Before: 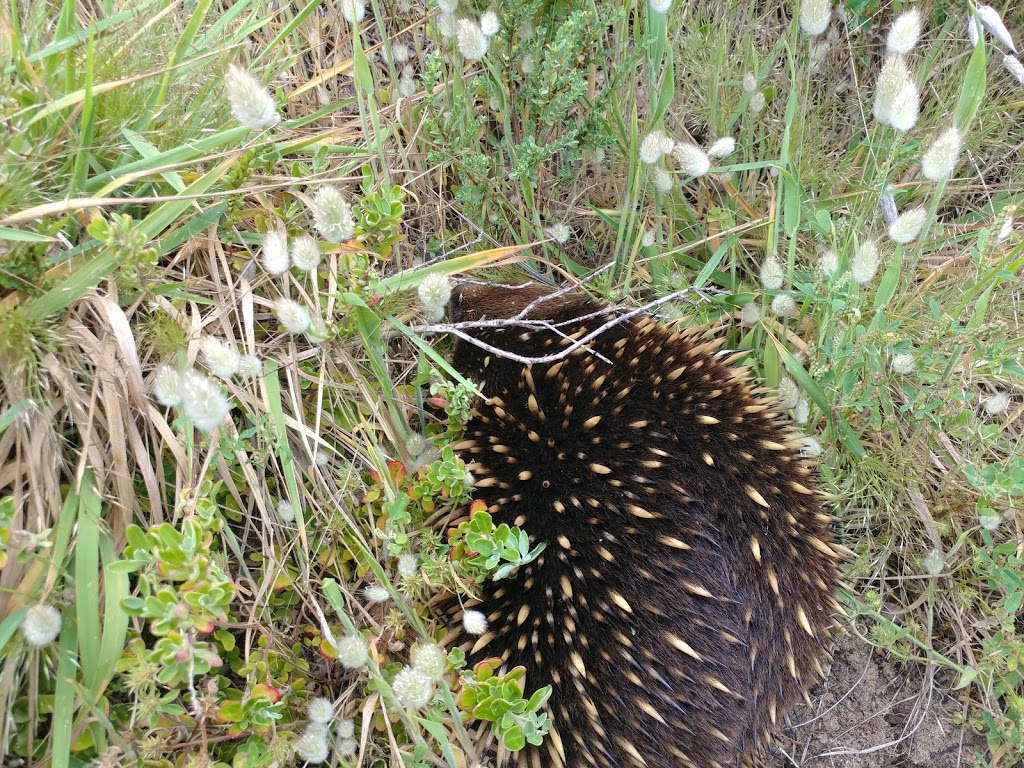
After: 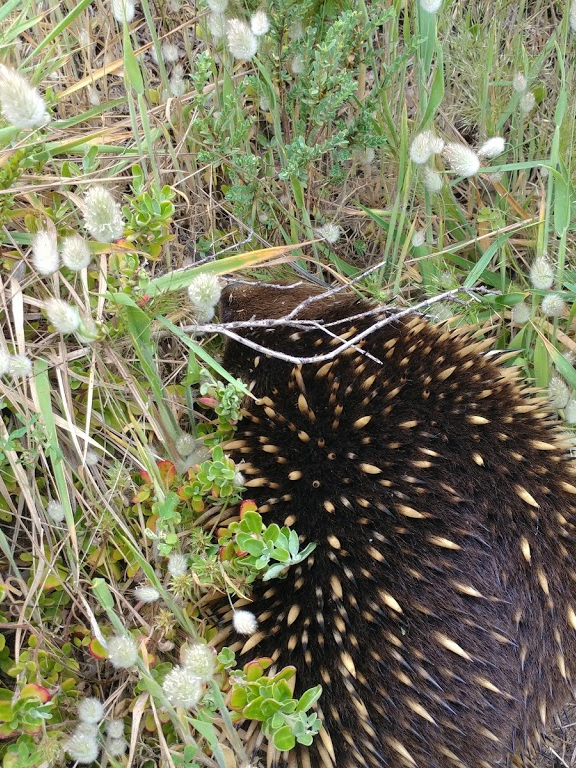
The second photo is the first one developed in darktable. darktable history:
crop and rotate: left 22.516%, right 21.234%
shadows and highlights: radius 125.46, shadows 21.19, highlights -21.19, low approximation 0.01
